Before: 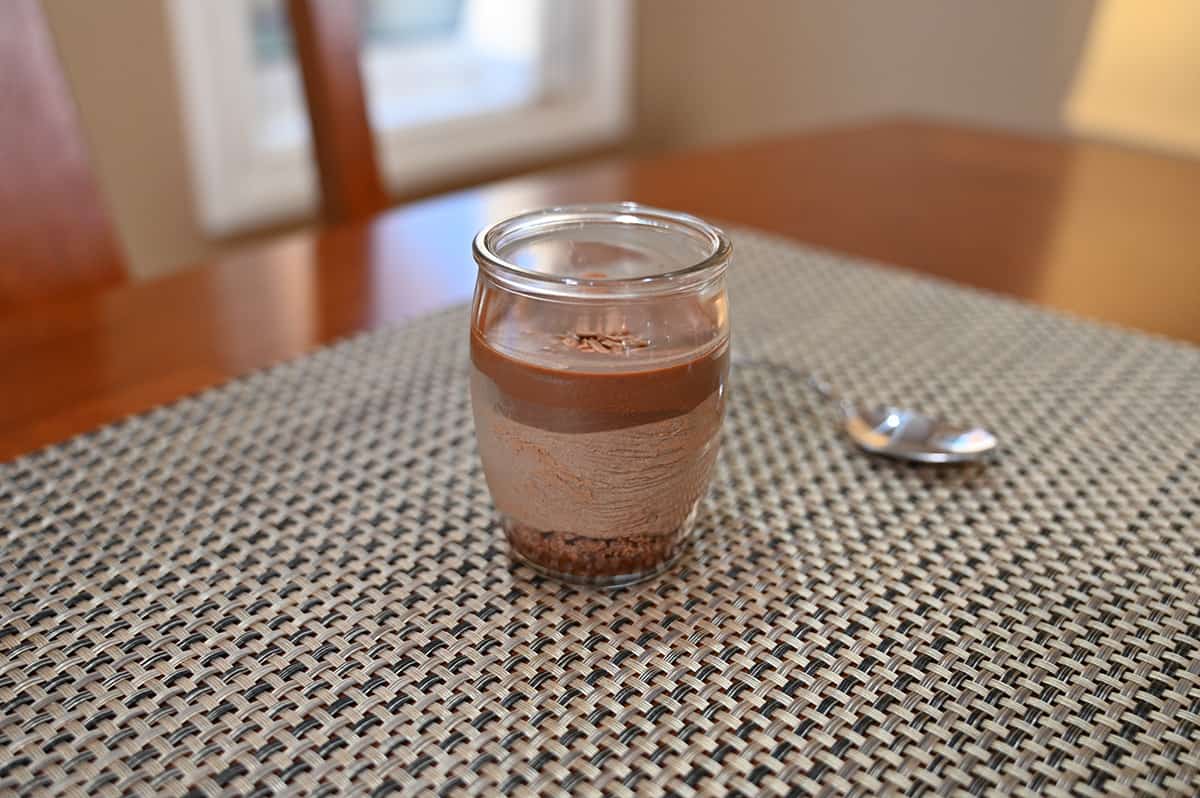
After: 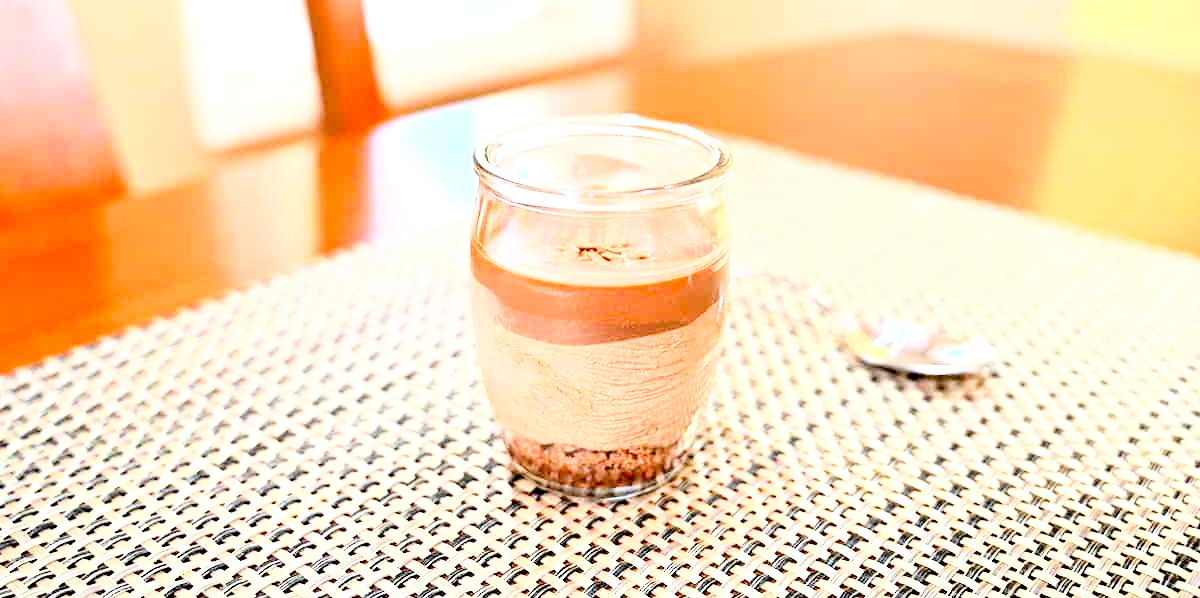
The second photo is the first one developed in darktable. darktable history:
crop: top 11.06%, bottom 13.94%
base curve: curves: ch0 [(0, 0) (0.008, 0.007) (0.022, 0.029) (0.048, 0.089) (0.092, 0.197) (0.191, 0.399) (0.275, 0.534) (0.357, 0.65) (0.477, 0.78) (0.542, 0.833) (0.799, 0.973) (1, 1)]
exposure: black level correction 0.008, exposure 1.415 EV, compensate highlight preservation false
tone equalizer: -8 EV -0.42 EV, -7 EV -0.363 EV, -6 EV -0.353 EV, -5 EV -0.232 EV, -3 EV 0.217 EV, -2 EV 0.334 EV, -1 EV 0.366 EV, +0 EV 0.398 EV
